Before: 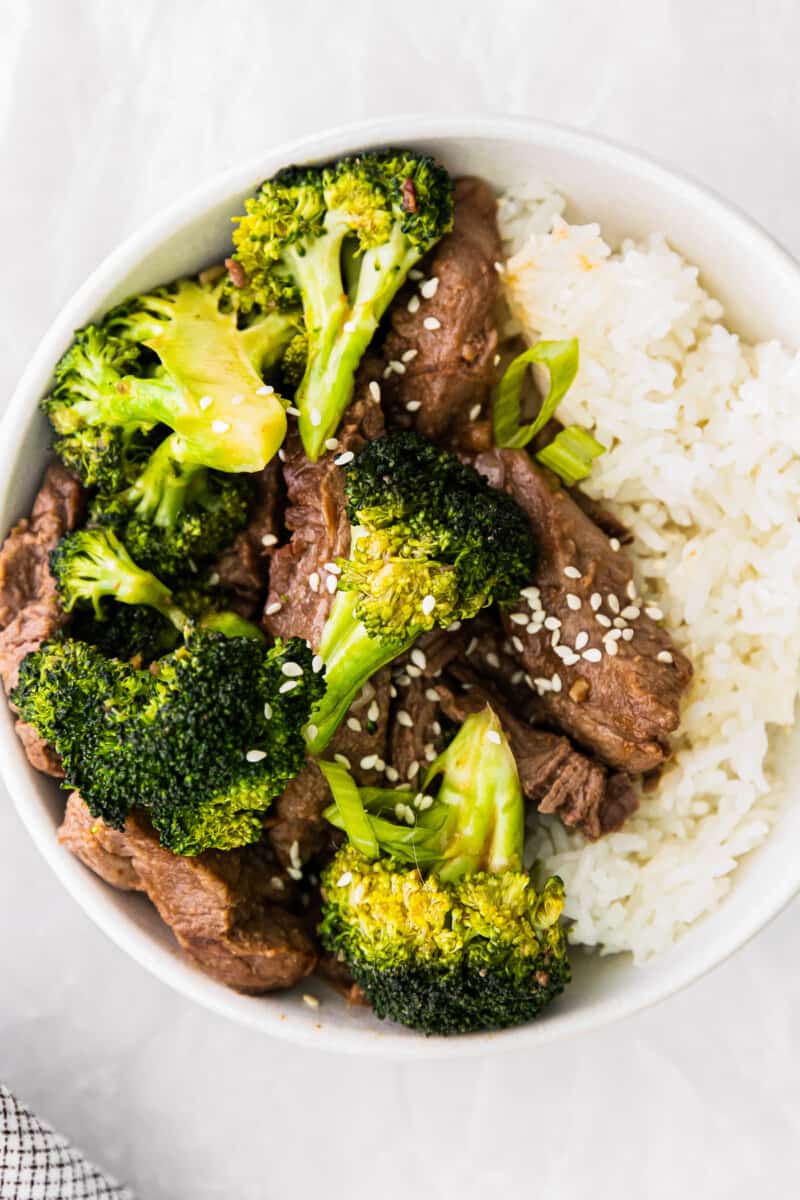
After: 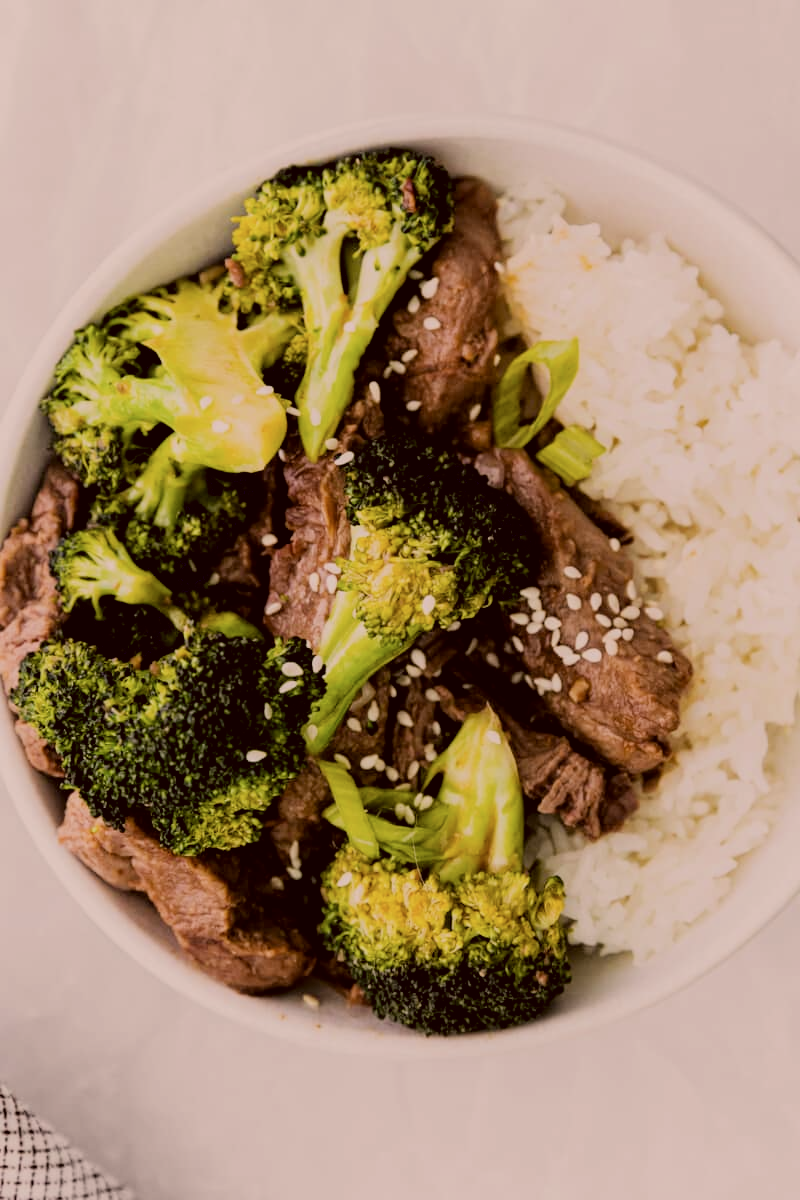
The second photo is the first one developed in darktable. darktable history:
exposure: black level correction 0.006, exposure -0.227 EV, compensate exposure bias true, compensate highlight preservation false
color correction: highlights a* 10.25, highlights b* 9.65, shadows a* 8.16, shadows b* 8.5, saturation 0.805
filmic rgb: black relative exposure -7.65 EV, white relative exposure 4.56 EV, hardness 3.61
